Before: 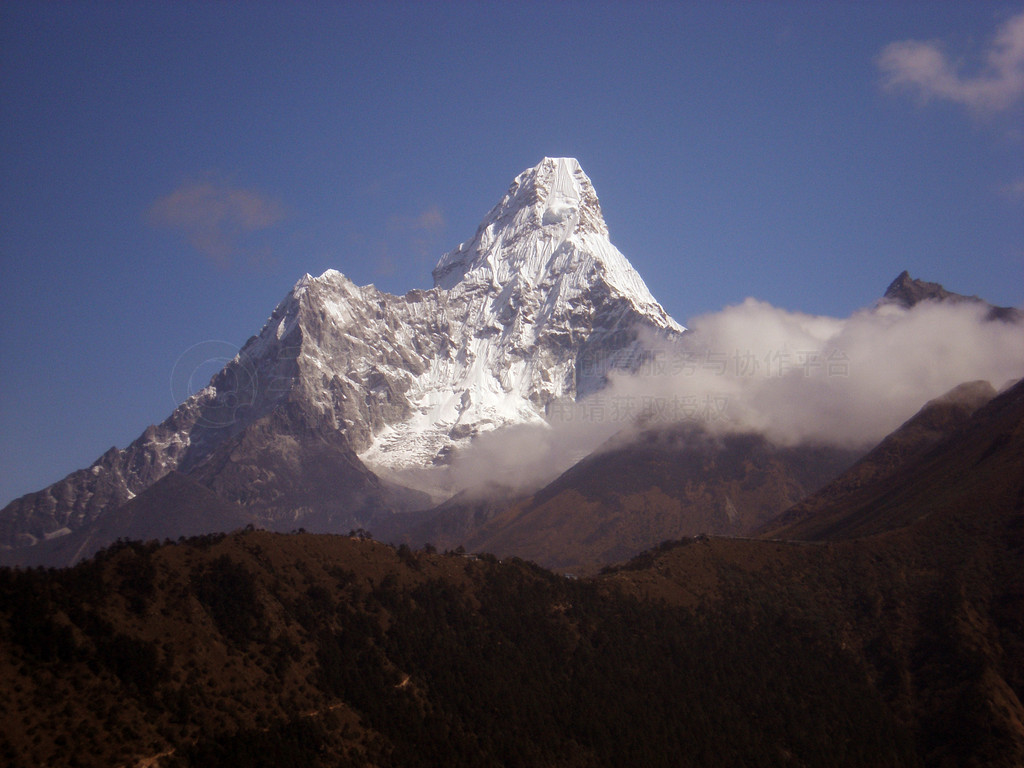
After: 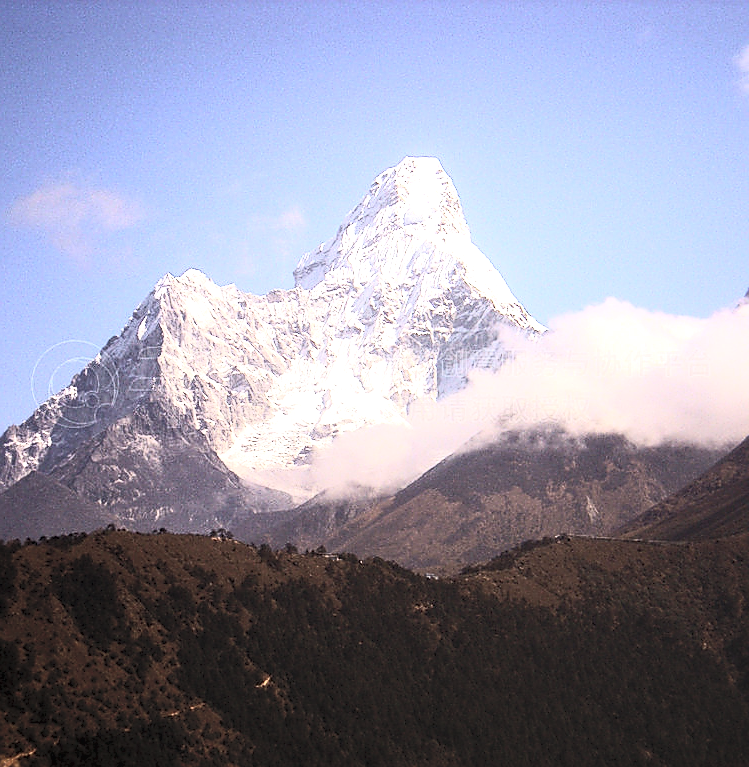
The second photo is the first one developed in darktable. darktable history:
crop: left 13.575%, top 0%, right 13.242%
sharpen: radius 1.364, amount 1.258, threshold 0.657
exposure: black level correction 0.001, exposure 0.498 EV, compensate highlight preservation false
contrast brightness saturation: contrast 0.39, brightness 0.52
shadows and highlights: radius 92.08, shadows -13.91, white point adjustment 0.204, highlights 32.59, compress 48.53%, highlights color adjustment 0.567%, soften with gaussian
tone equalizer: -8 EV -0.753 EV, -7 EV -0.718 EV, -6 EV -0.625 EV, -5 EV -0.396 EV, -3 EV 0.381 EV, -2 EV 0.6 EV, -1 EV 0.701 EV, +0 EV 0.72 EV, edges refinement/feathering 500, mask exposure compensation -1.25 EV, preserve details no
local contrast: on, module defaults
